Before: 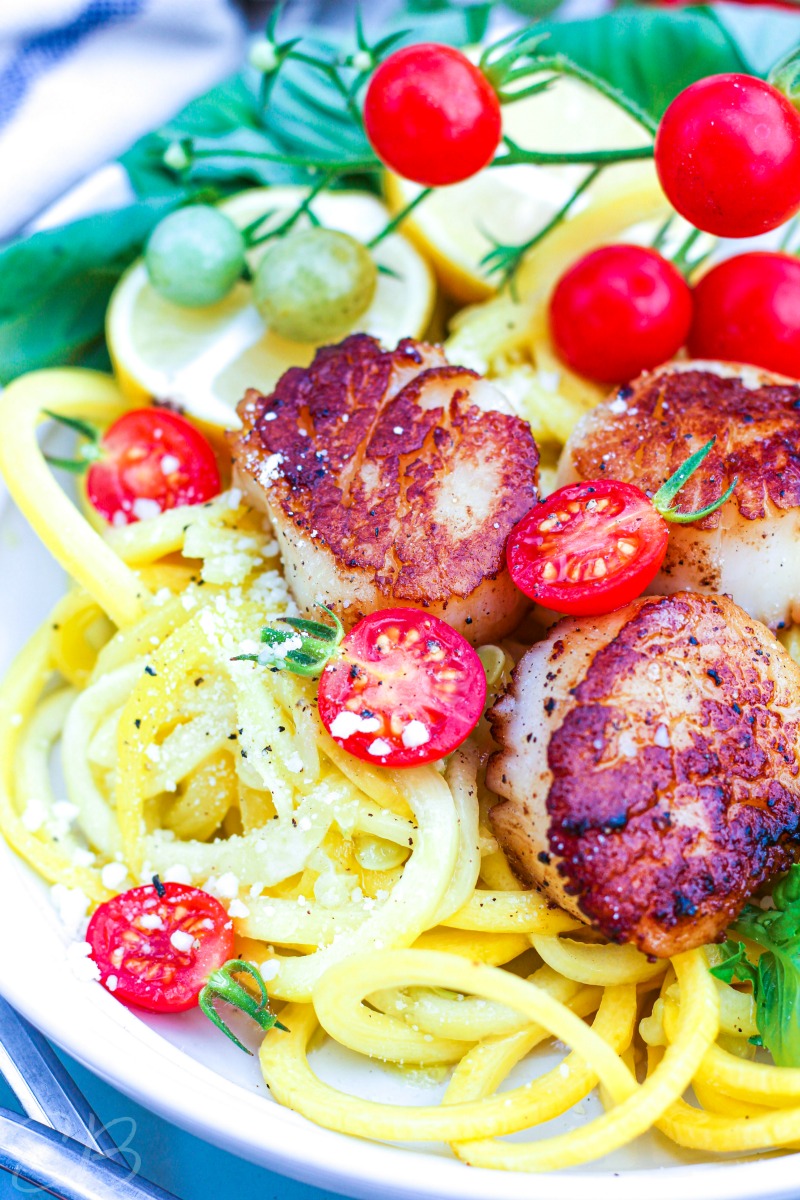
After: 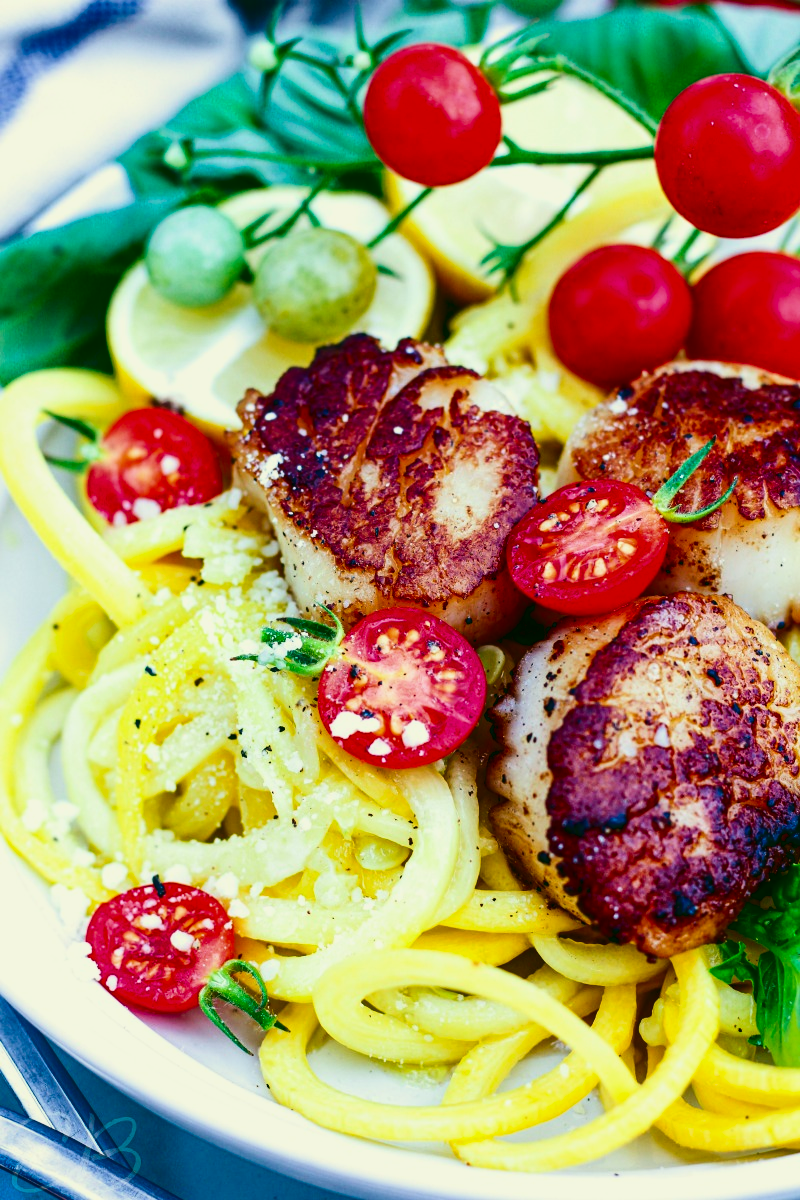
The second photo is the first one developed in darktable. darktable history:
contrast brightness saturation: contrast 0.24, brightness -0.24, saturation 0.14
color balance: lift [1.005, 0.99, 1.007, 1.01], gamma [1, 1.034, 1.032, 0.966], gain [0.873, 1.055, 1.067, 0.933]
